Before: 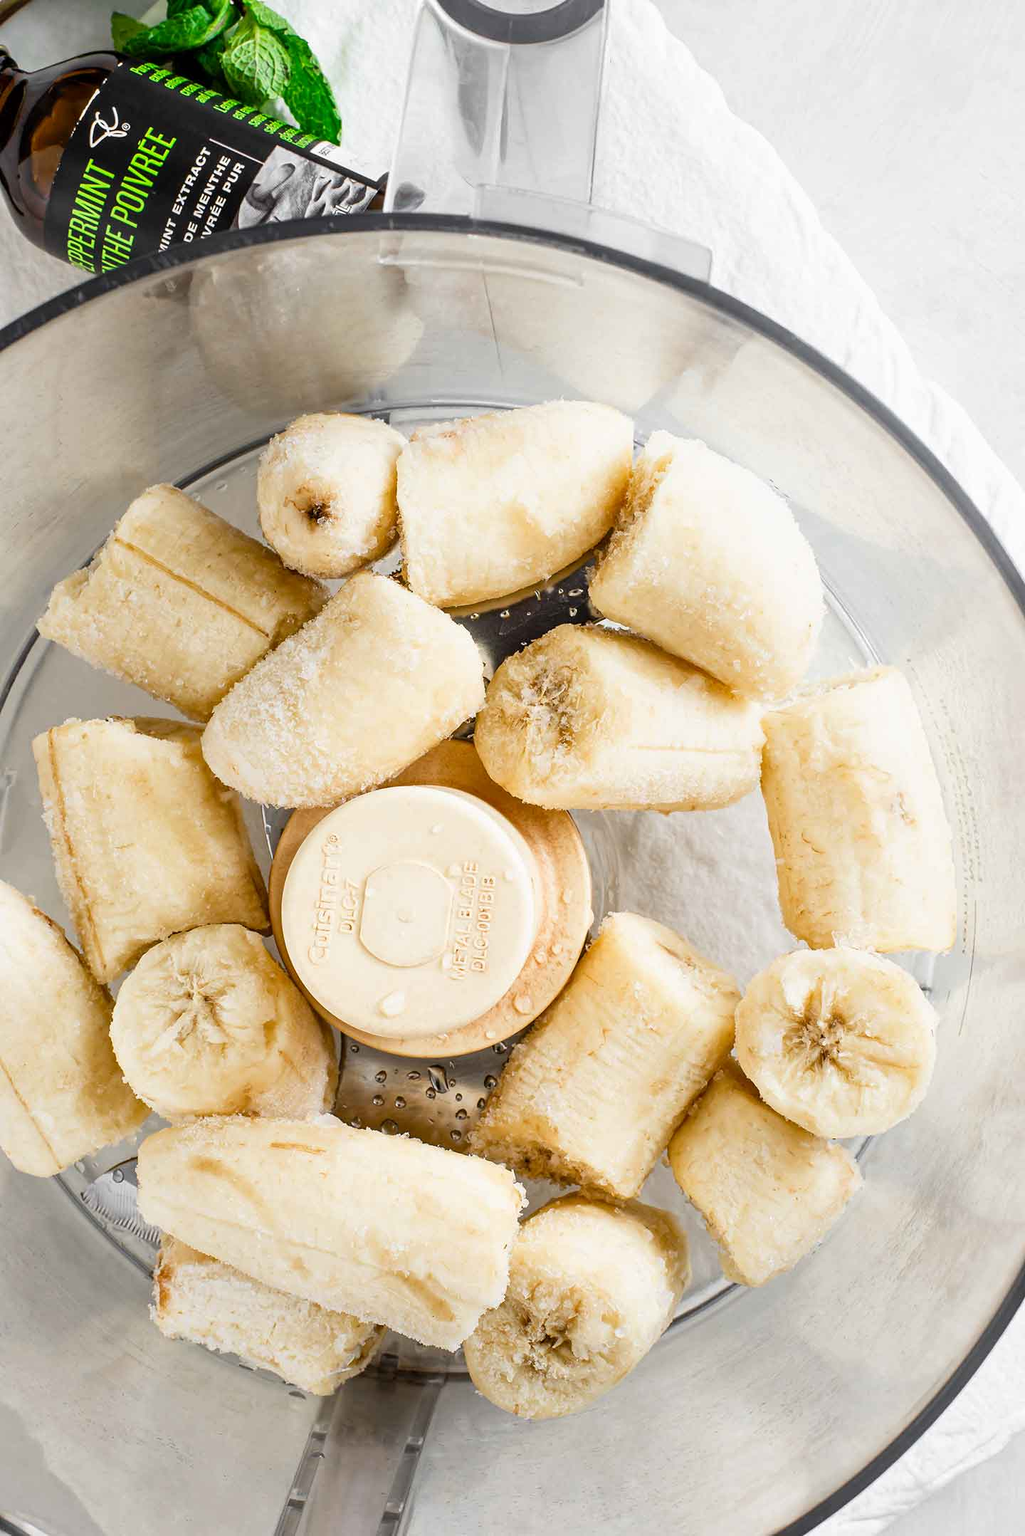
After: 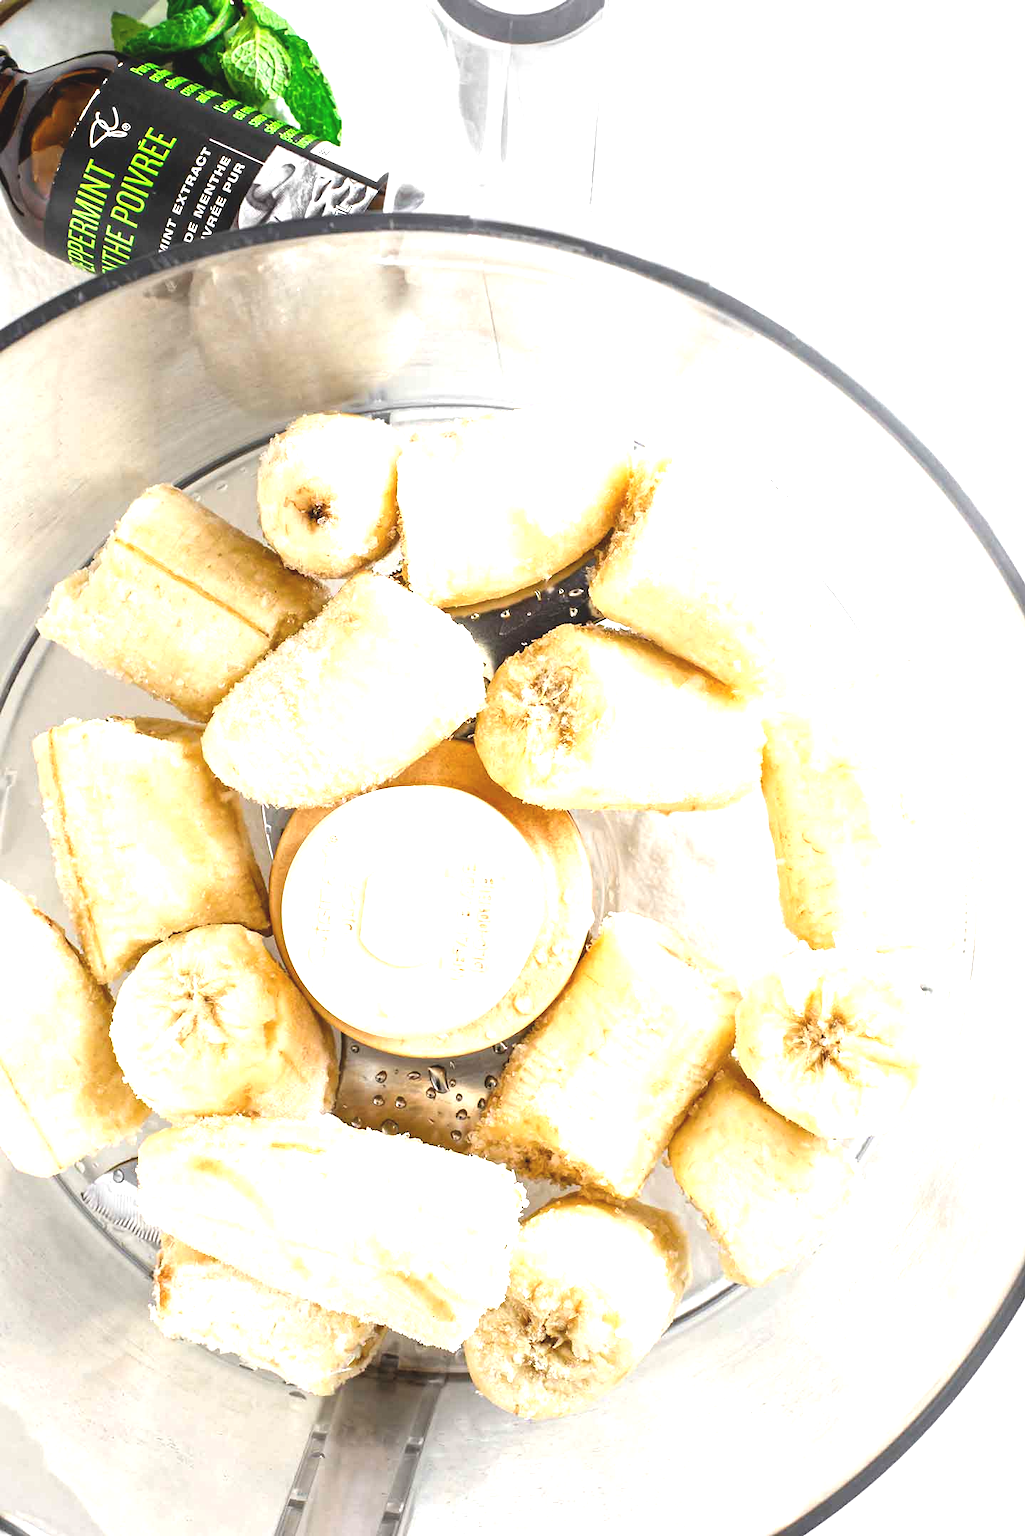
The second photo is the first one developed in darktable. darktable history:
exposure: black level correction -0.005, exposure 1.008 EV, compensate highlight preservation false
